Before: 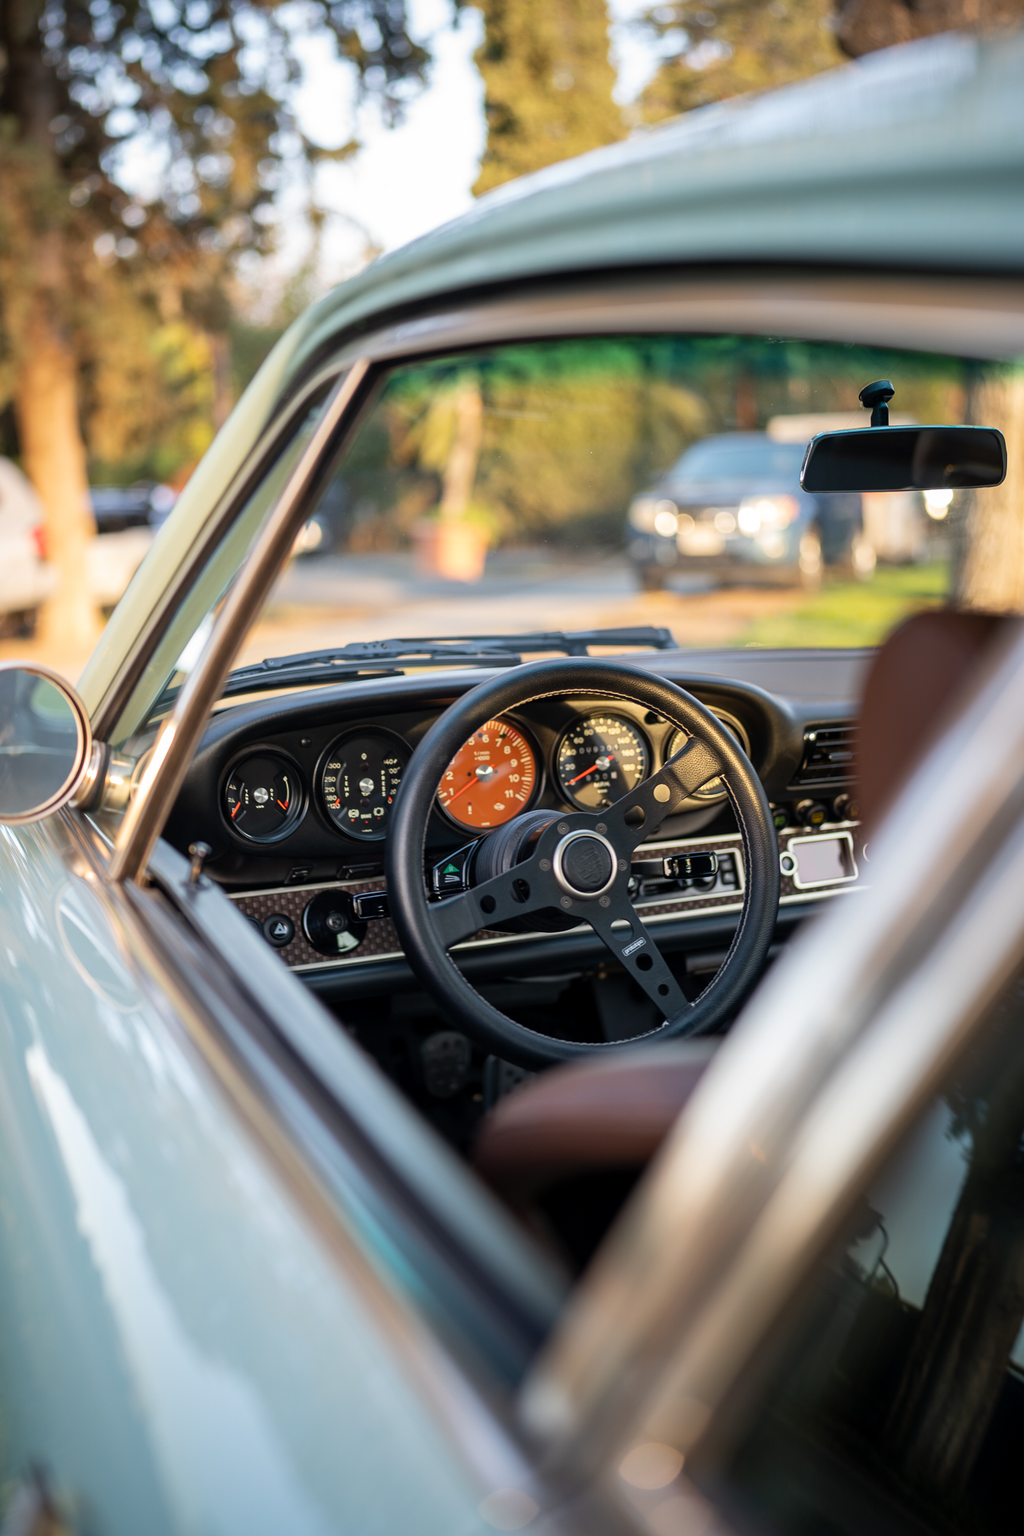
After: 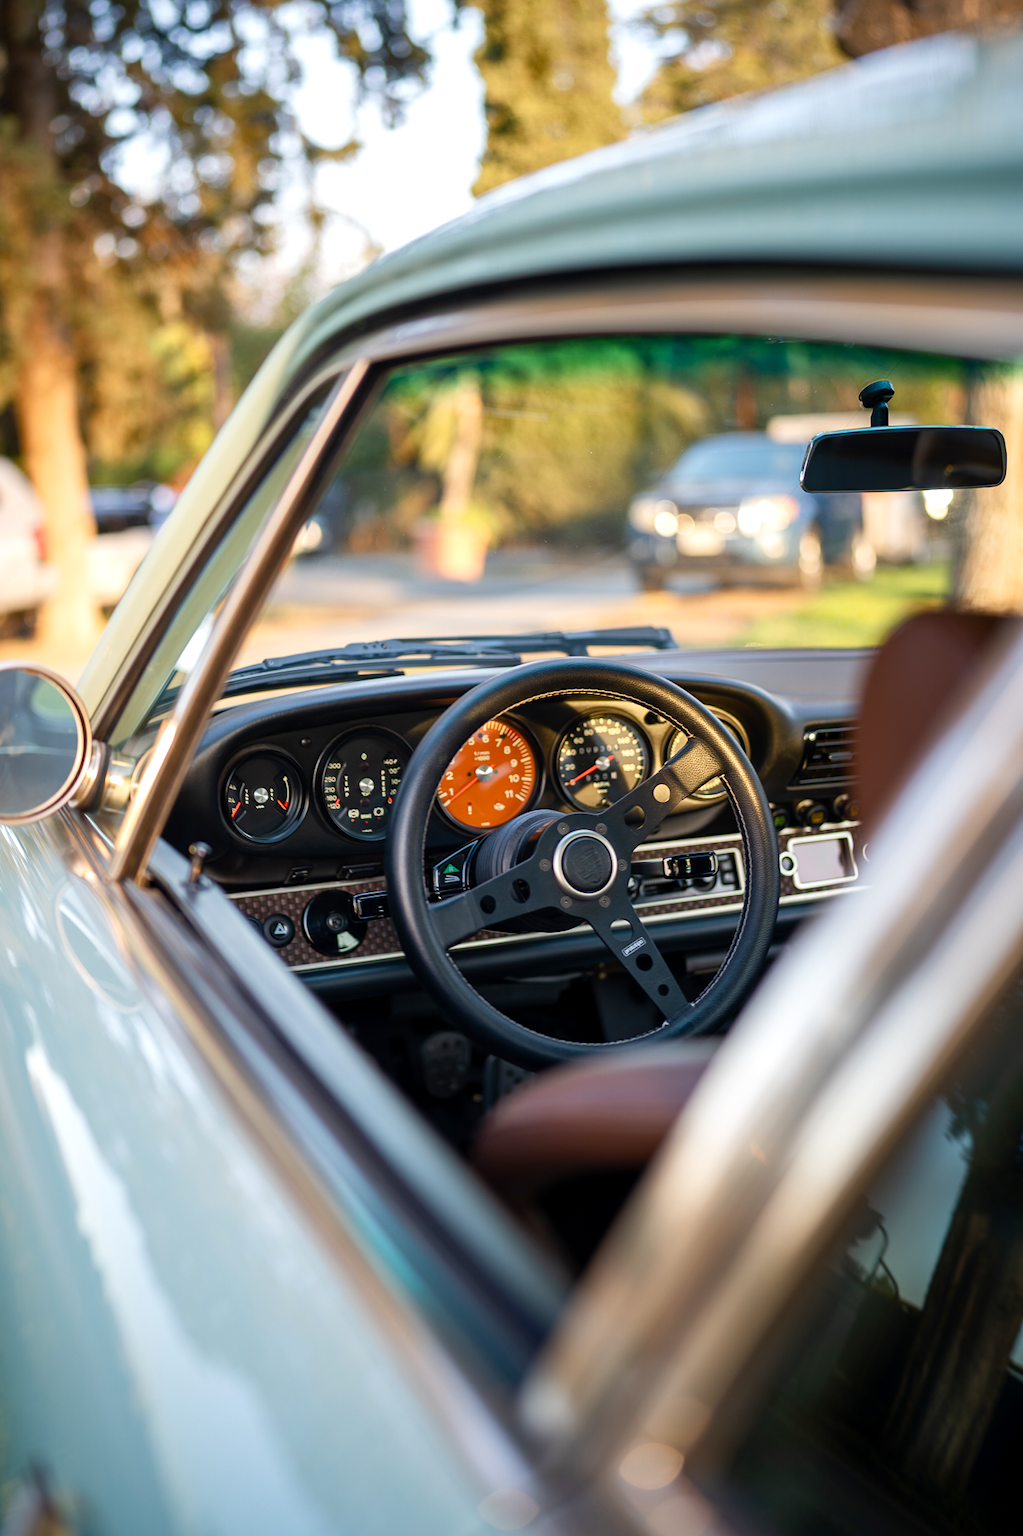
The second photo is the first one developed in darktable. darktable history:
exposure: exposure -0.021 EV, compensate highlight preservation false
color balance rgb: linear chroma grading › shadows 32%, linear chroma grading › global chroma -2%, linear chroma grading › mid-tones 4%, perceptual saturation grading › global saturation -2%, perceptual saturation grading › highlights -8%, perceptual saturation grading › mid-tones 8%, perceptual saturation grading › shadows 4%, perceptual brilliance grading › highlights 8%, perceptual brilliance grading › mid-tones 4%, perceptual brilliance grading › shadows 2%, global vibrance 16%, saturation formula JzAzBz (2021)
